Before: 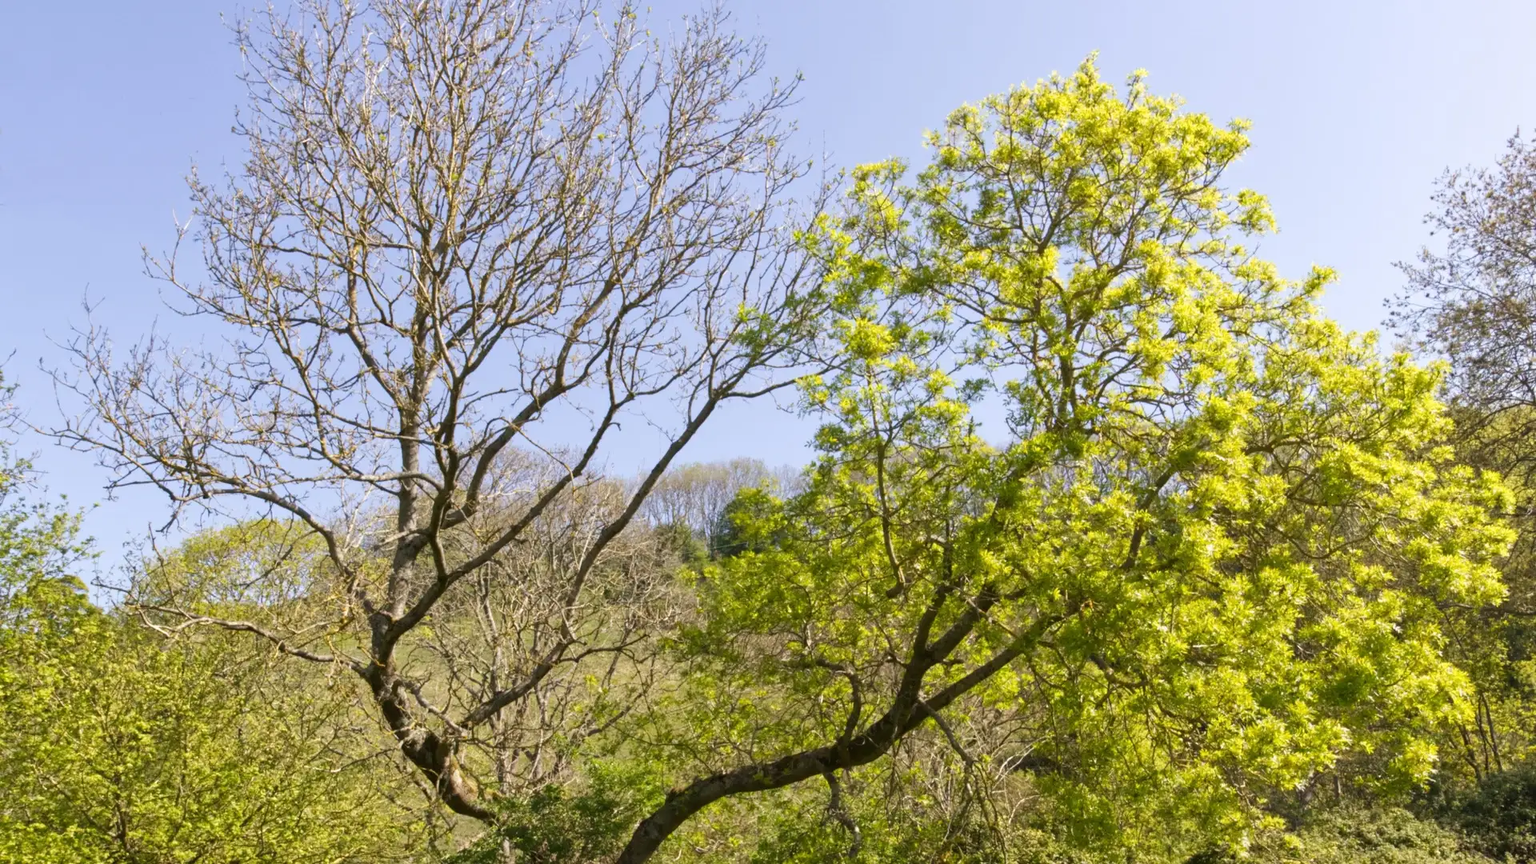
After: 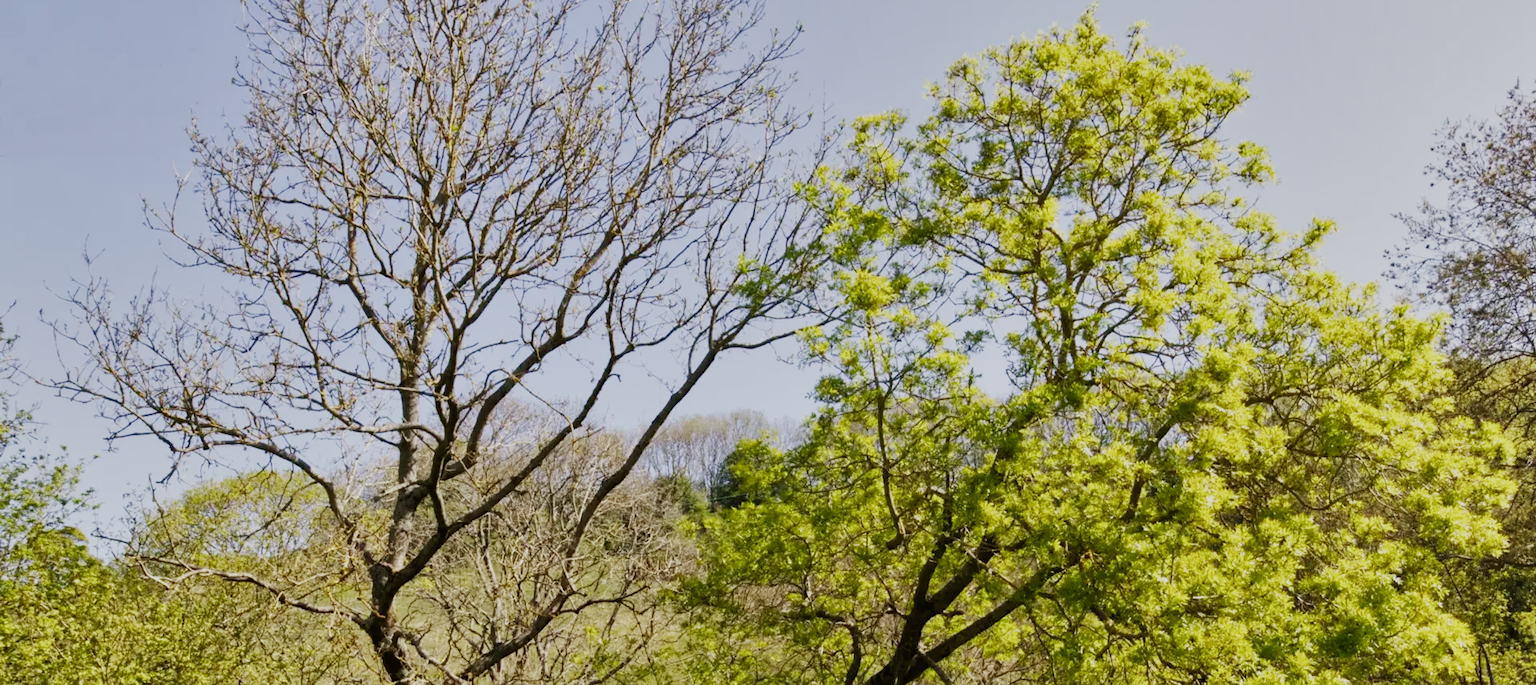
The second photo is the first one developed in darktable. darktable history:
crop and rotate: top 5.667%, bottom 14.937%
sigmoid: skew -0.2, preserve hue 0%, red attenuation 0.1, red rotation 0.035, green attenuation 0.1, green rotation -0.017, blue attenuation 0.15, blue rotation -0.052, base primaries Rec2020
shadows and highlights: low approximation 0.01, soften with gaussian
